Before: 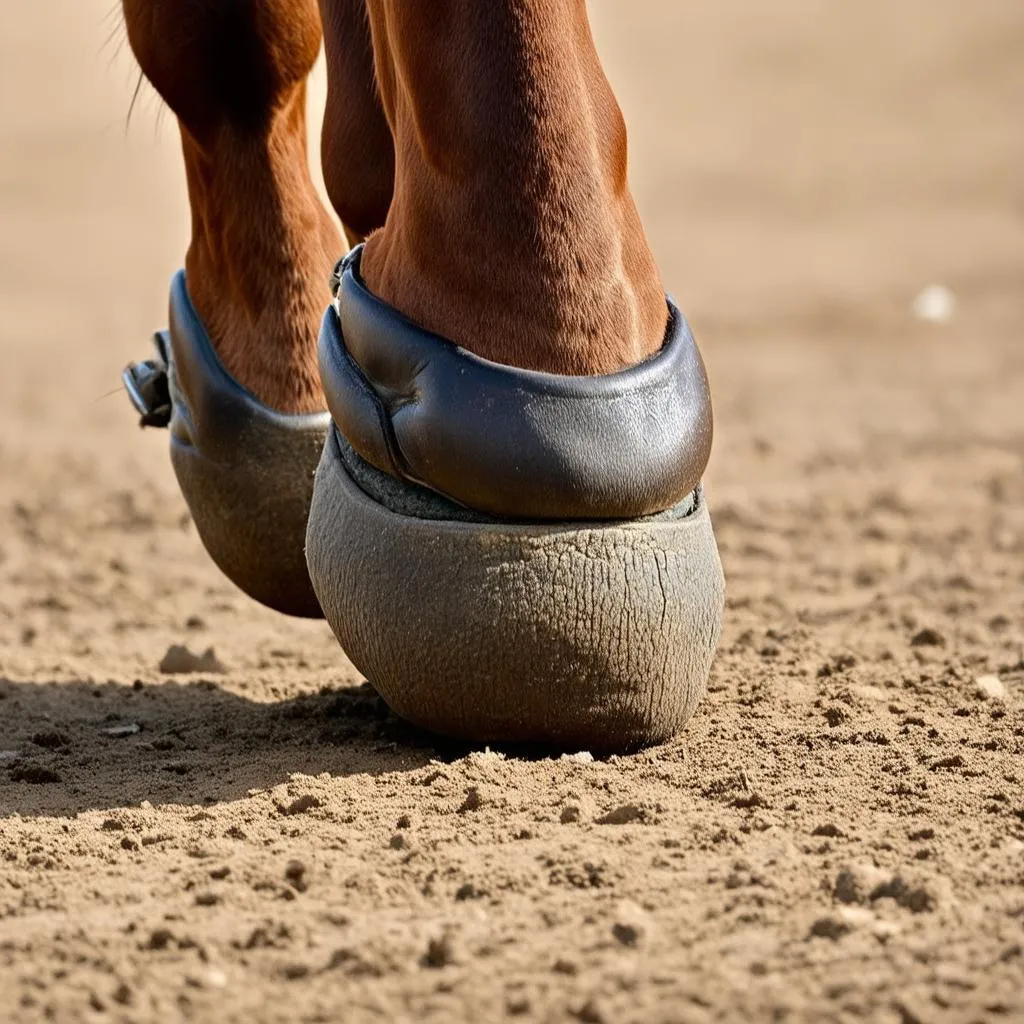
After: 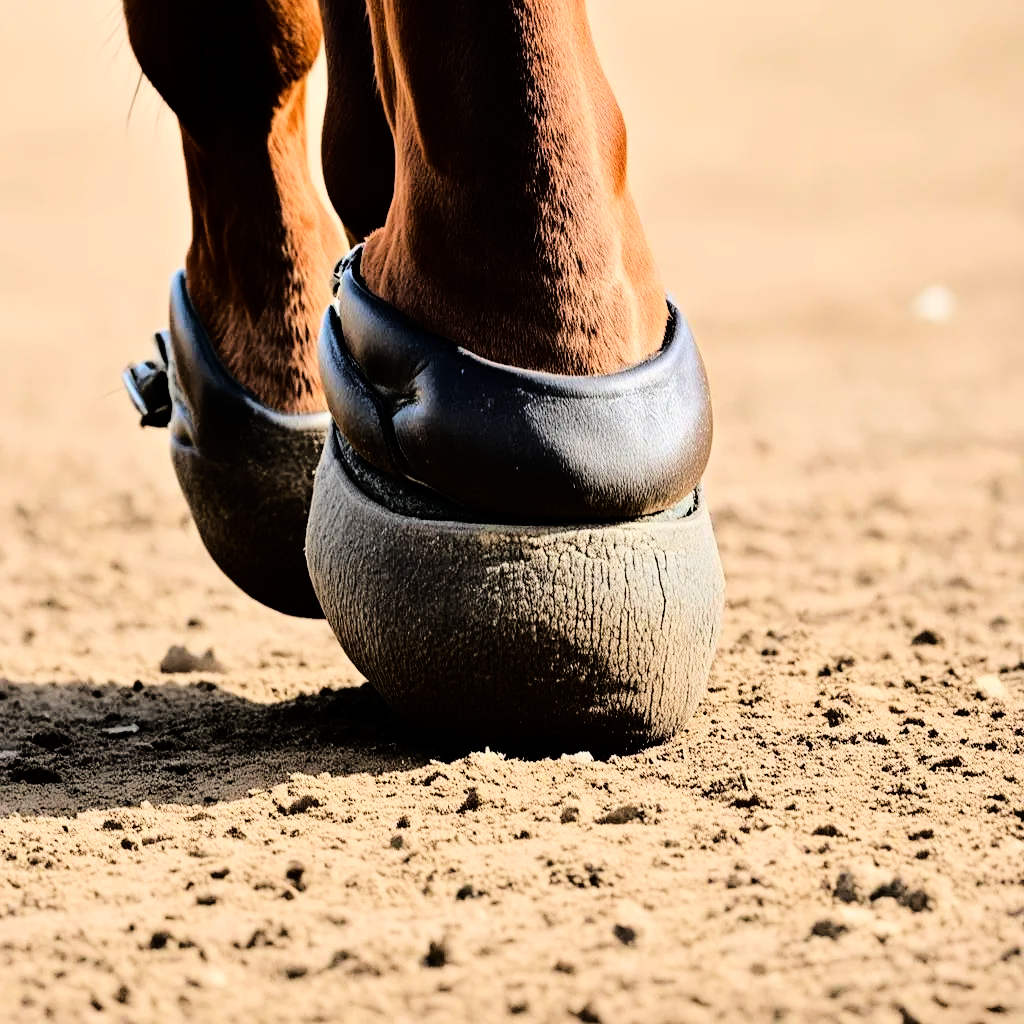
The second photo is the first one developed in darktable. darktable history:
exposure: black level correction 0.001, compensate exposure bias true, compensate highlight preservation false
base curve: curves: ch0 [(0, 0) (0.036, 0.01) (0.123, 0.254) (0.258, 0.504) (0.507, 0.748) (1, 1)]
